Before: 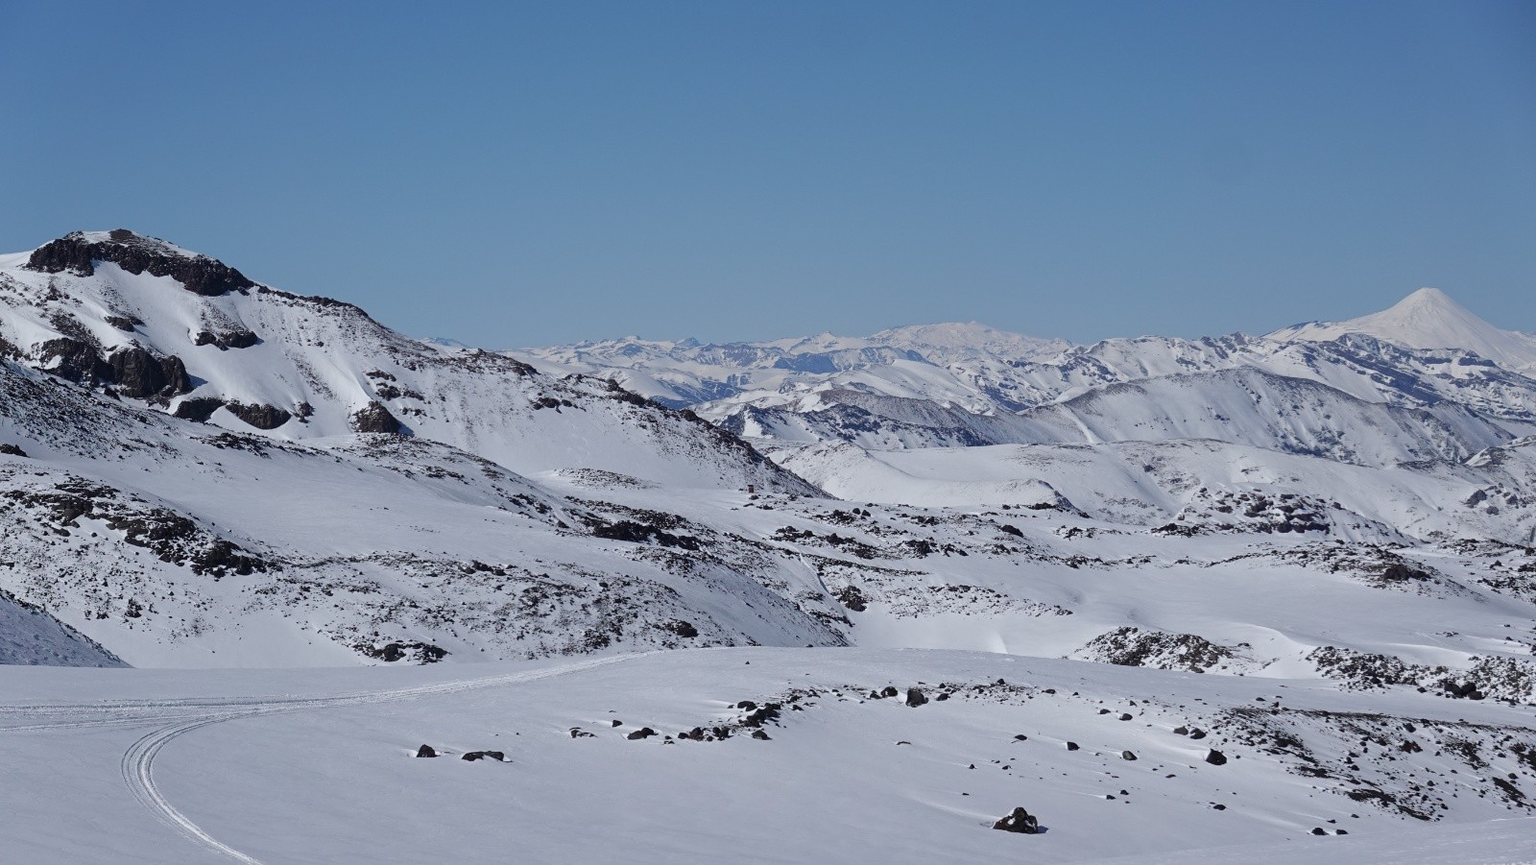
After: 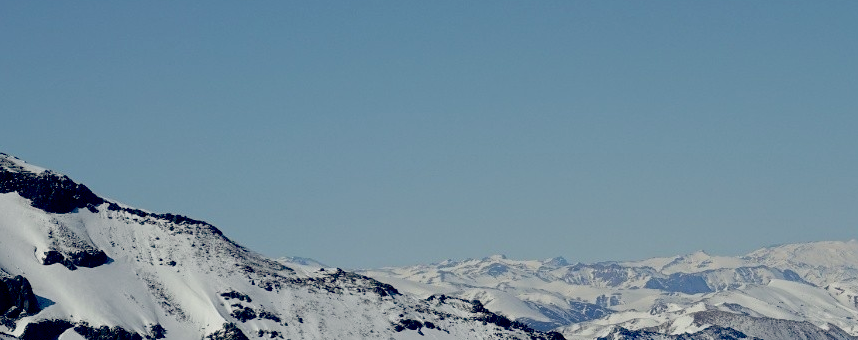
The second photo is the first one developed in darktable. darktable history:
color correction: highlights a* -4.28, highlights b* 6.53
color balance: lift [0.975, 0.993, 1, 1.015], gamma [1.1, 1, 1, 0.945], gain [1, 1.04, 1, 0.95]
crop: left 10.121%, top 10.631%, right 36.218%, bottom 51.526%
